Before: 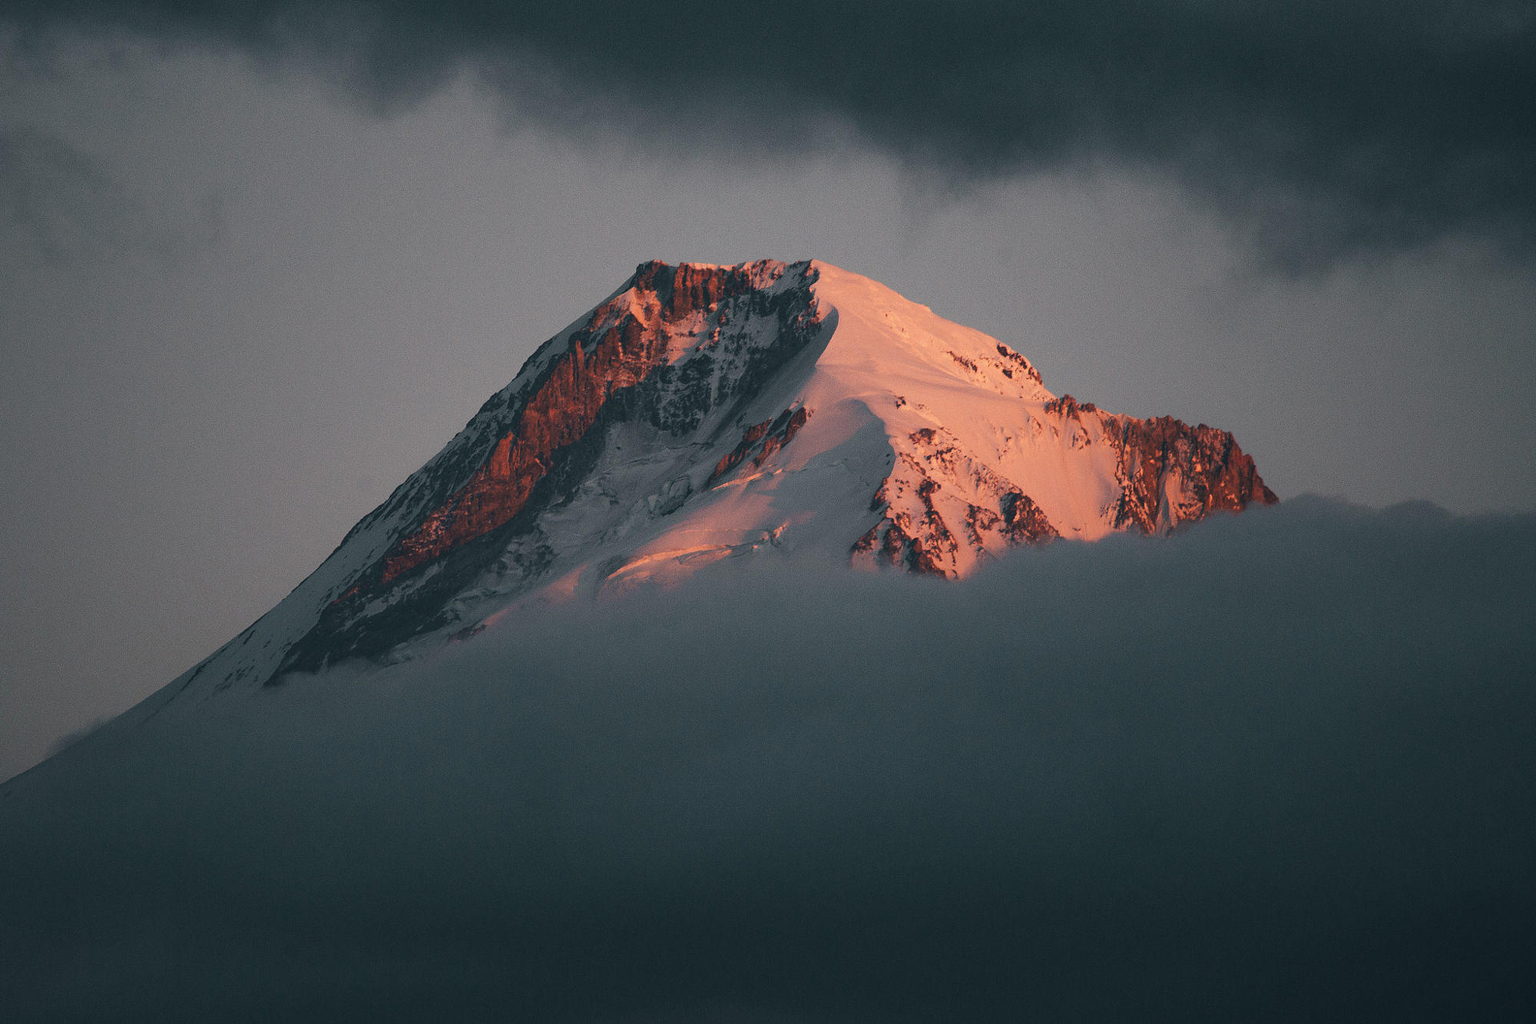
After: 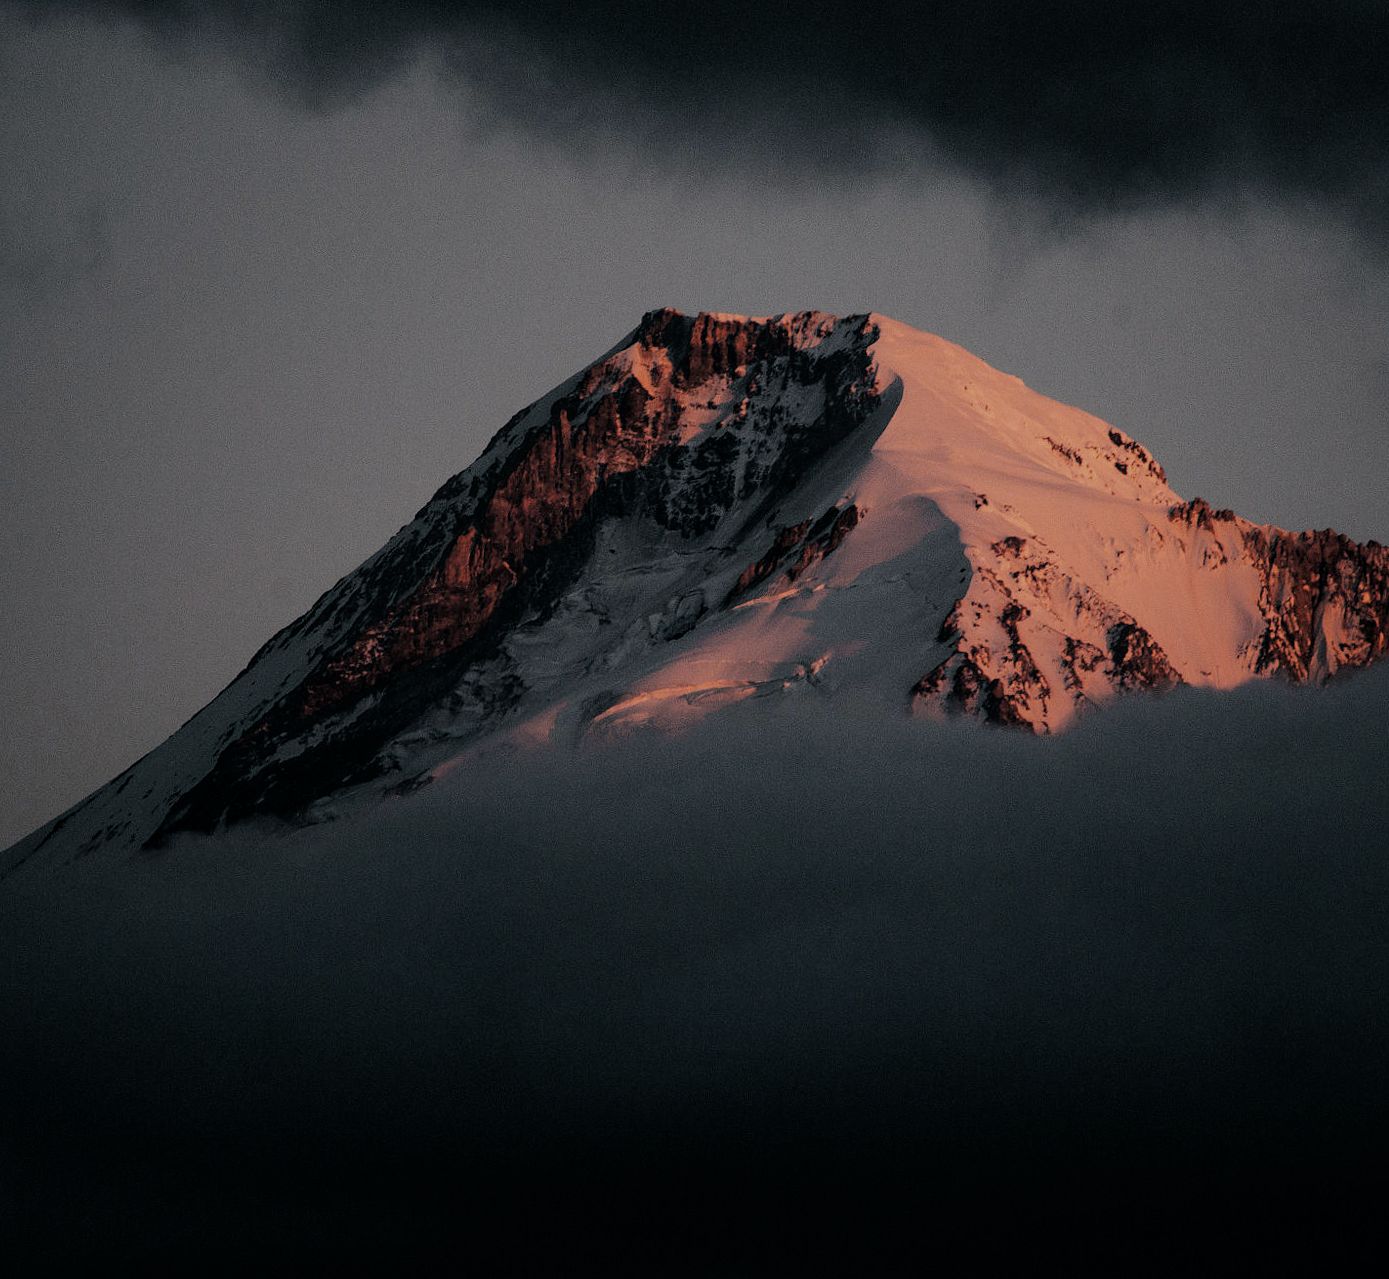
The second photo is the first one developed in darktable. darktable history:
crop and rotate: left 9.061%, right 20.142%
exposure: exposure -0.582 EV, compensate highlight preservation false
local contrast: detail 110%
filmic rgb: black relative exposure -5 EV, hardness 2.88, contrast 1.2
rotate and perspective: rotation 1.57°, crop left 0.018, crop right 0.982, crop top 0.039, crop bottom 0.961
